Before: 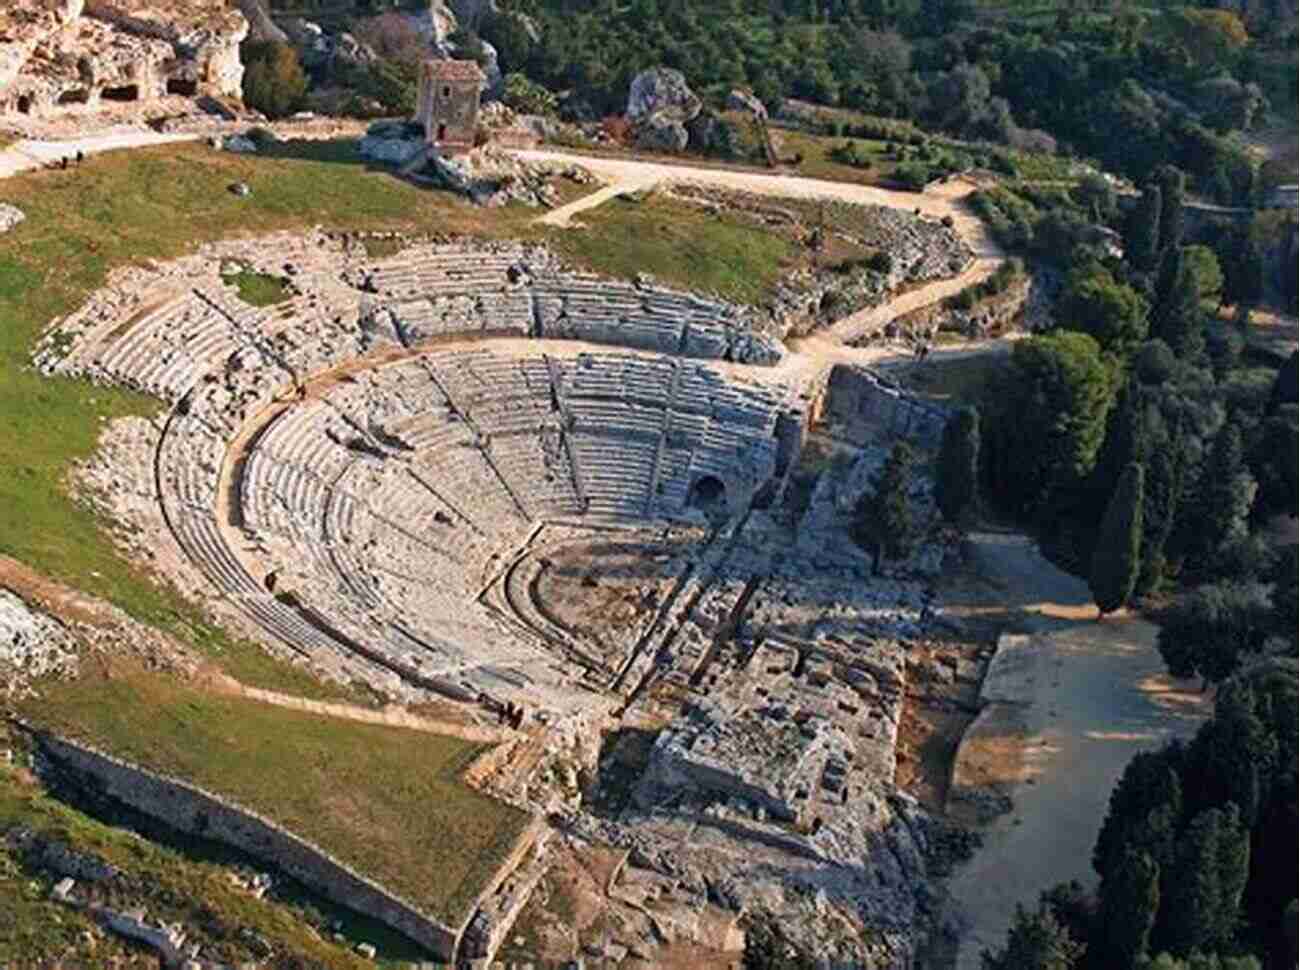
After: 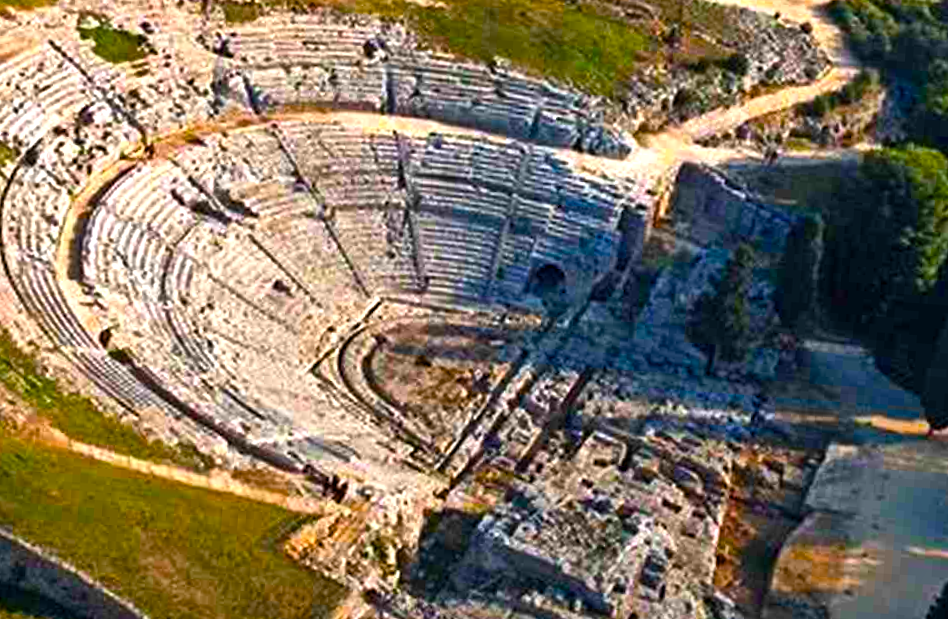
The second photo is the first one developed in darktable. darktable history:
color correction: highlights a* -0.137, highlights b* 0.137
crop and rotate: angle -3.37°, left 9.79%, top 20.73%, right 12.42%, bottom 11.82%
rotate and perspective: rotation 0.8°, automatic cropping off
shadows and highlights: shadows 37.27, highlights -28.18, soften with gaussian
color balance rgb: linear chroma grading › global chroma 9%, perceptual saturation grading › global saturation 36%, perceptual saturation grading › shadows 35%, perceptual brilliance grading › global brilliance 15%, perceptual brilliance grading › shadows -35%, global vibrance 15%
